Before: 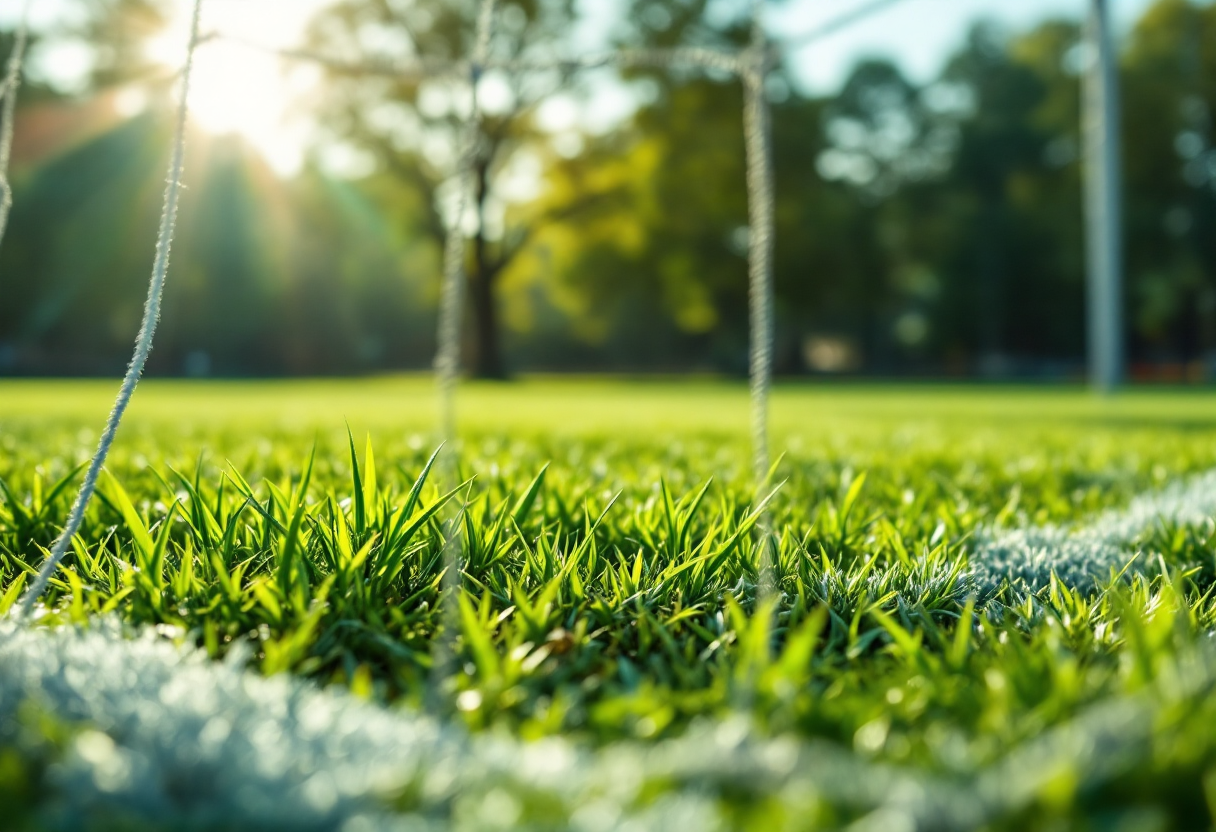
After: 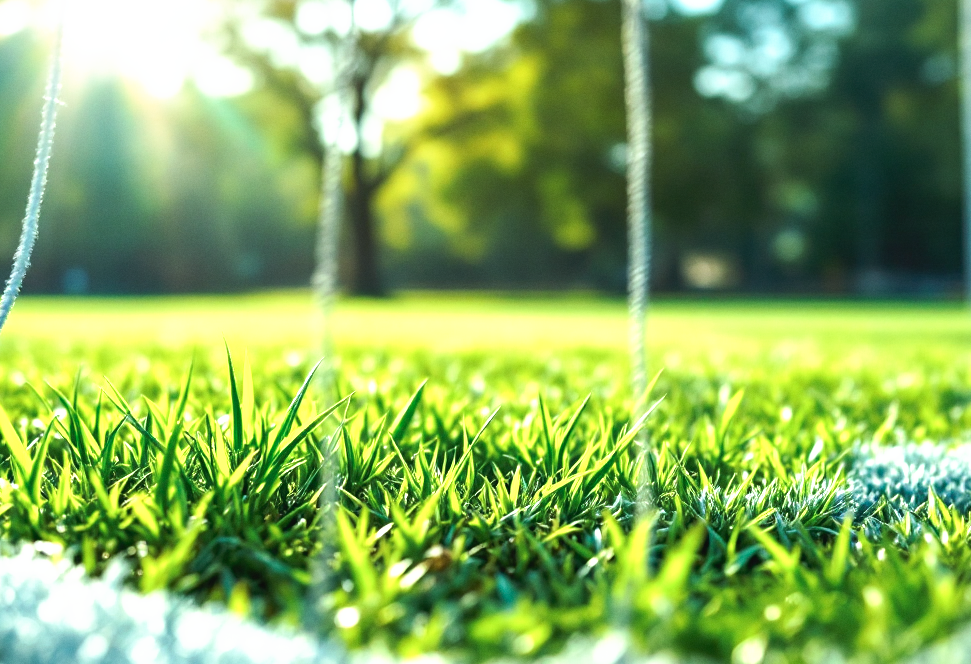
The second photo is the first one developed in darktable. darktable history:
tone curve: curves: ch0 [(0, 0) (0.003, 0.032) (0.011, 0.036) (0.025, 0.049) (0.044, 0.075) (0.069, 0.112) (0.1, 0.151) (0.136, 0.197) (0.177, 0.241) (0.224, 0.295) (0.277, 0.355) (0.335, 0.429) (0.399, 0.512) (0.468, 0.607) (0.543, 0.702) (0.623, 0.796) (0.709, 0.903) (0.801, 0.987) (0.898, 0.997) (1, 1)], preserve colors none
crop and rotate: left 10.071%, top 10.071%, right 10.02%, bottom 10.02%
color calibration: illuminant custom, x 0.368, y 0.373, temperature 4330.32 K
grain: coarseness 0.09 ISO, strength 10%
